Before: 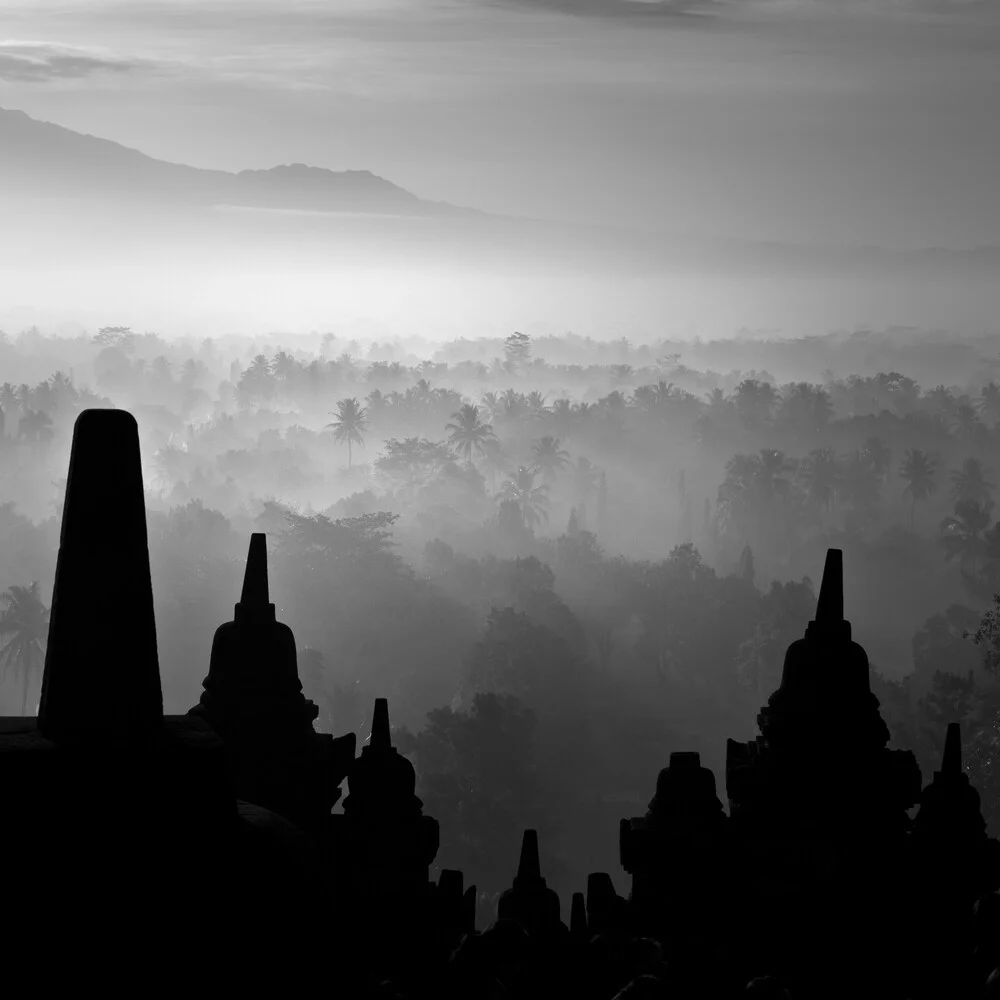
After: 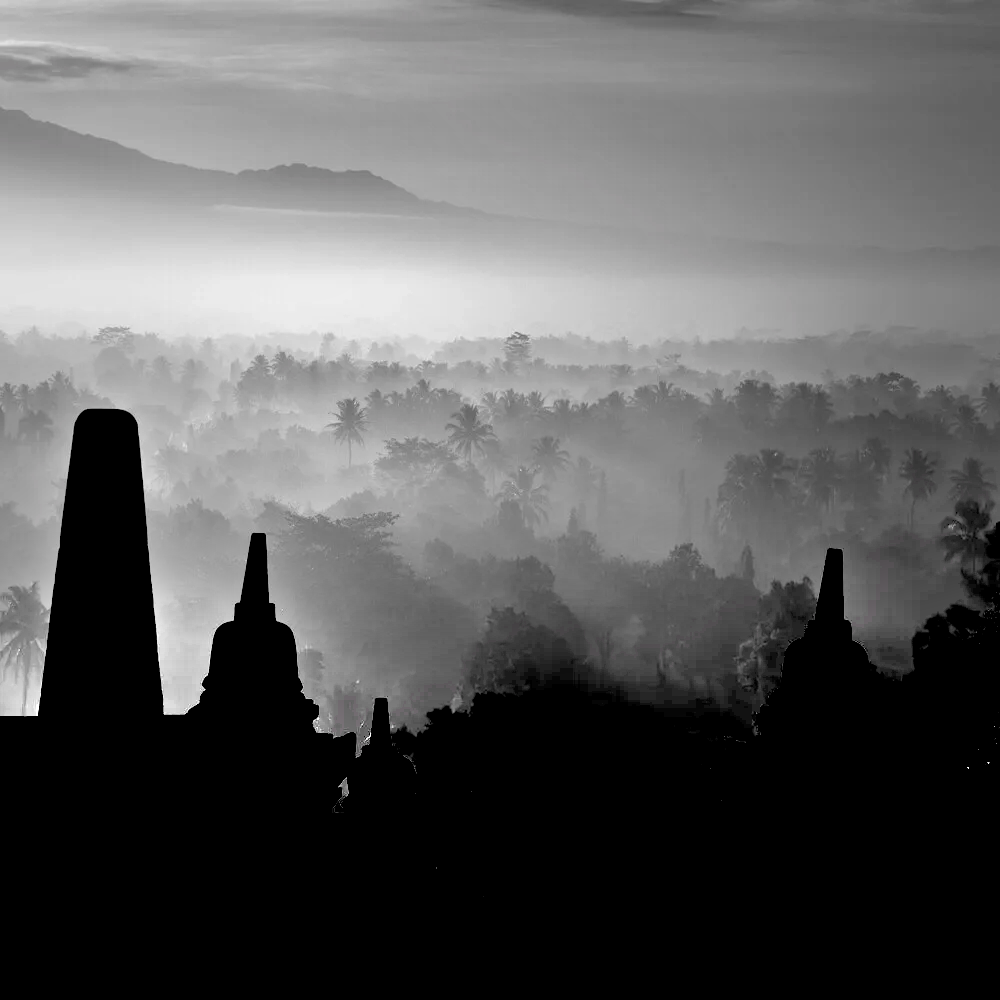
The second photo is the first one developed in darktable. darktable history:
exposure: black level correction 0.049, exposure 0.014 EV, compensate highlight preservation false
shadows and highlights: low approximation 0.01, soften with gaussian
